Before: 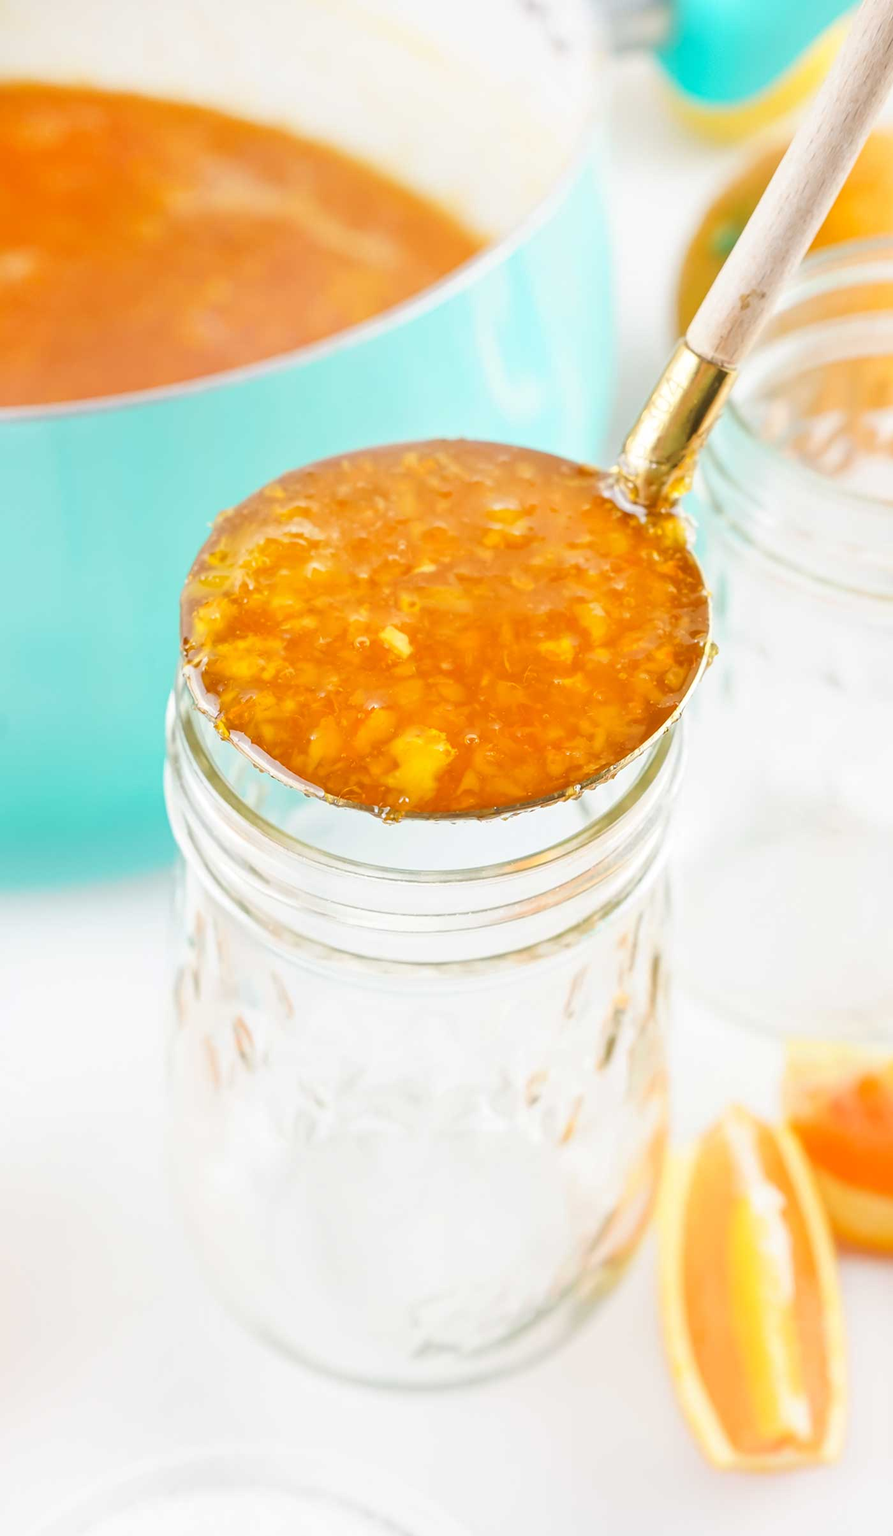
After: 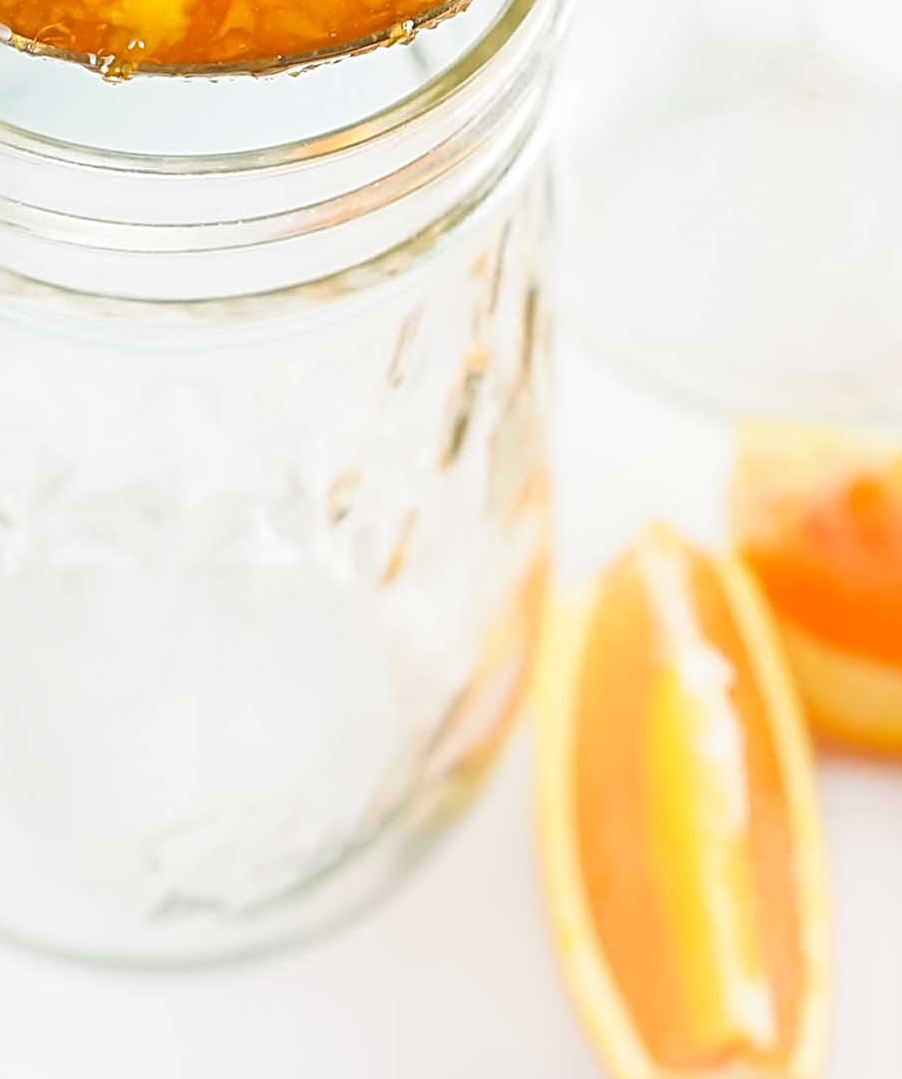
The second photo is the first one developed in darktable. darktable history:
crop and rotate: left 35.509%, top 50.238%, bottom 4.934%
sharpen: radius 2.817, amount 0.715
